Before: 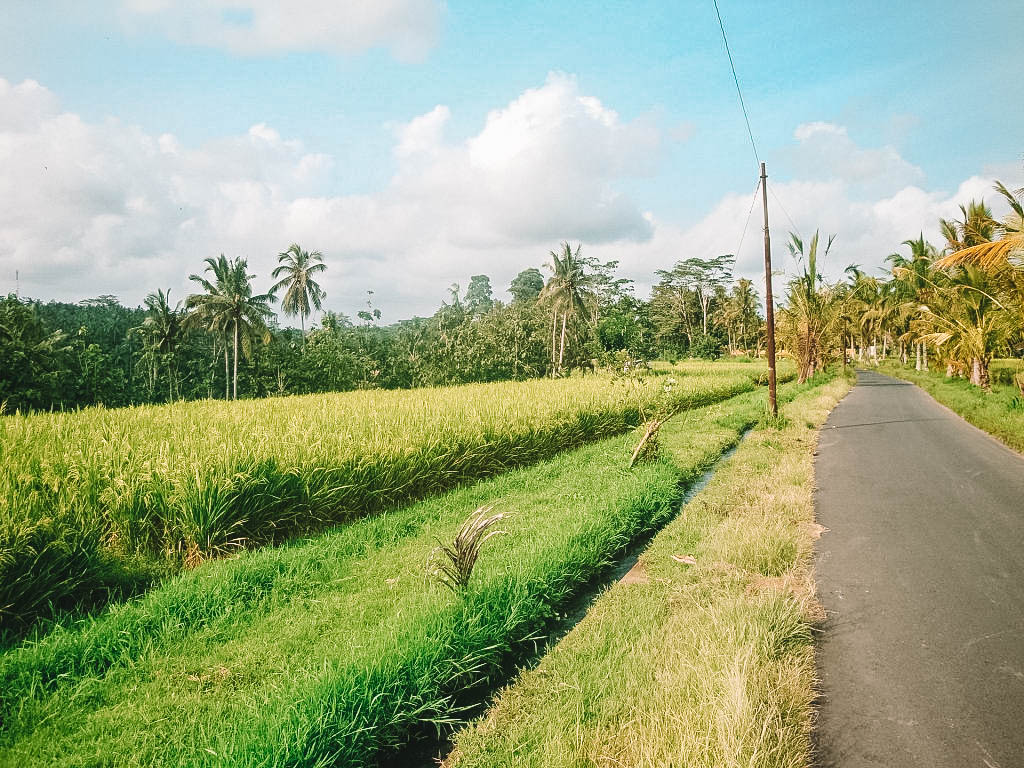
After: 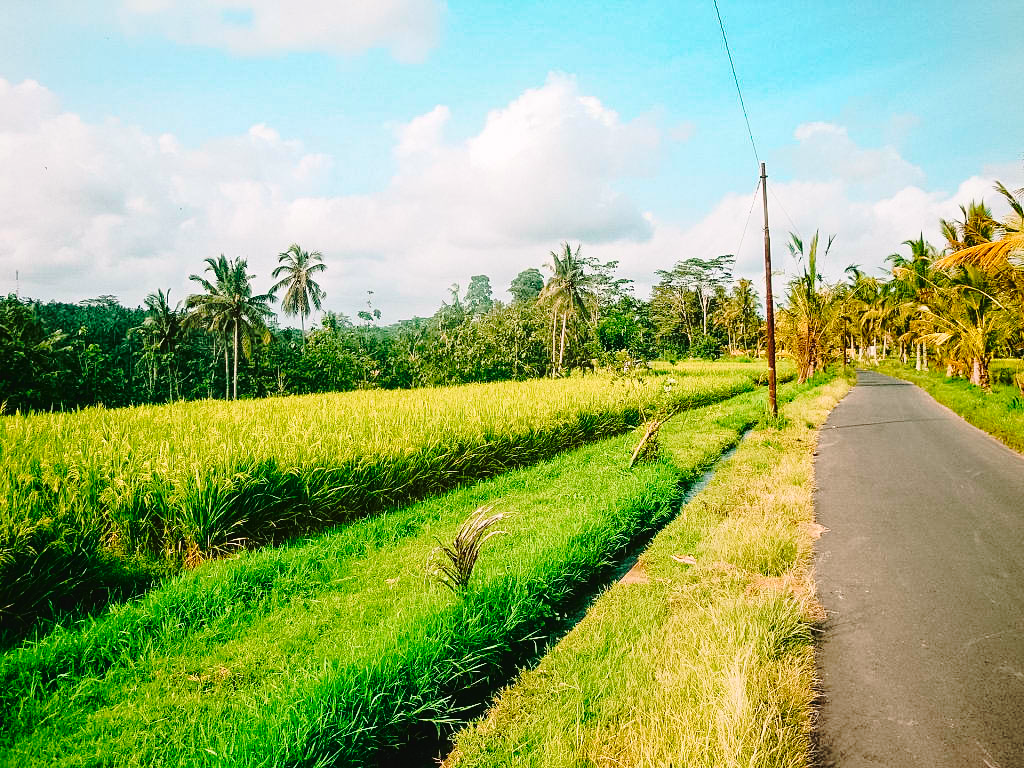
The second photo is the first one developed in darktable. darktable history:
tone curve: curves: ch0 [(0, 0.013) (0.117, 0.081) (0.257, 0.259) (0.408, 0.45) (0.611, 0.64) (0.81, 0.857) (1, 1)]; ch1 [(0, 0) (0.287, 0.198) (0.501, 0.506) (0.56, 0.584) (0.715, 0.741) (0.976, 0.992)]; ch2 [(0, 0) (0.369, 0.362) (0.5, 0.5) (0.537, 0.547) (0.59, 0.603) (0.681, 0.754) (1, 1)], color space Lab, independent channels, preserve colors none
base curve: curves: ch0 [(0, 0) (0.073, 0.04) (0.157, 0.139) (0.492, 0.492) (0.758, 0.758) (1, 1)], preserve colors none
